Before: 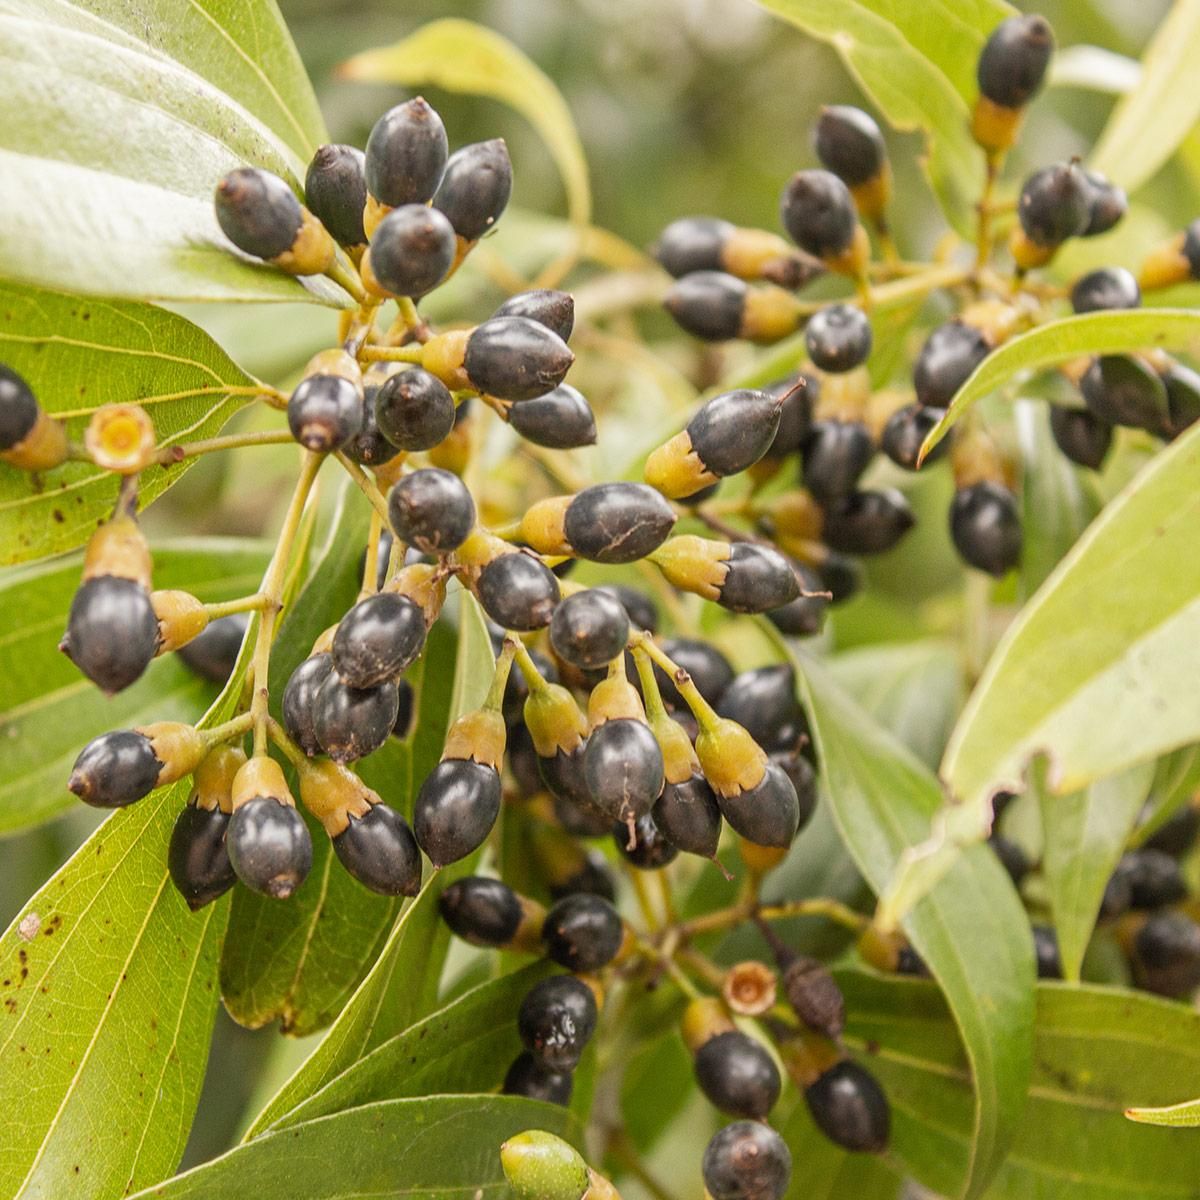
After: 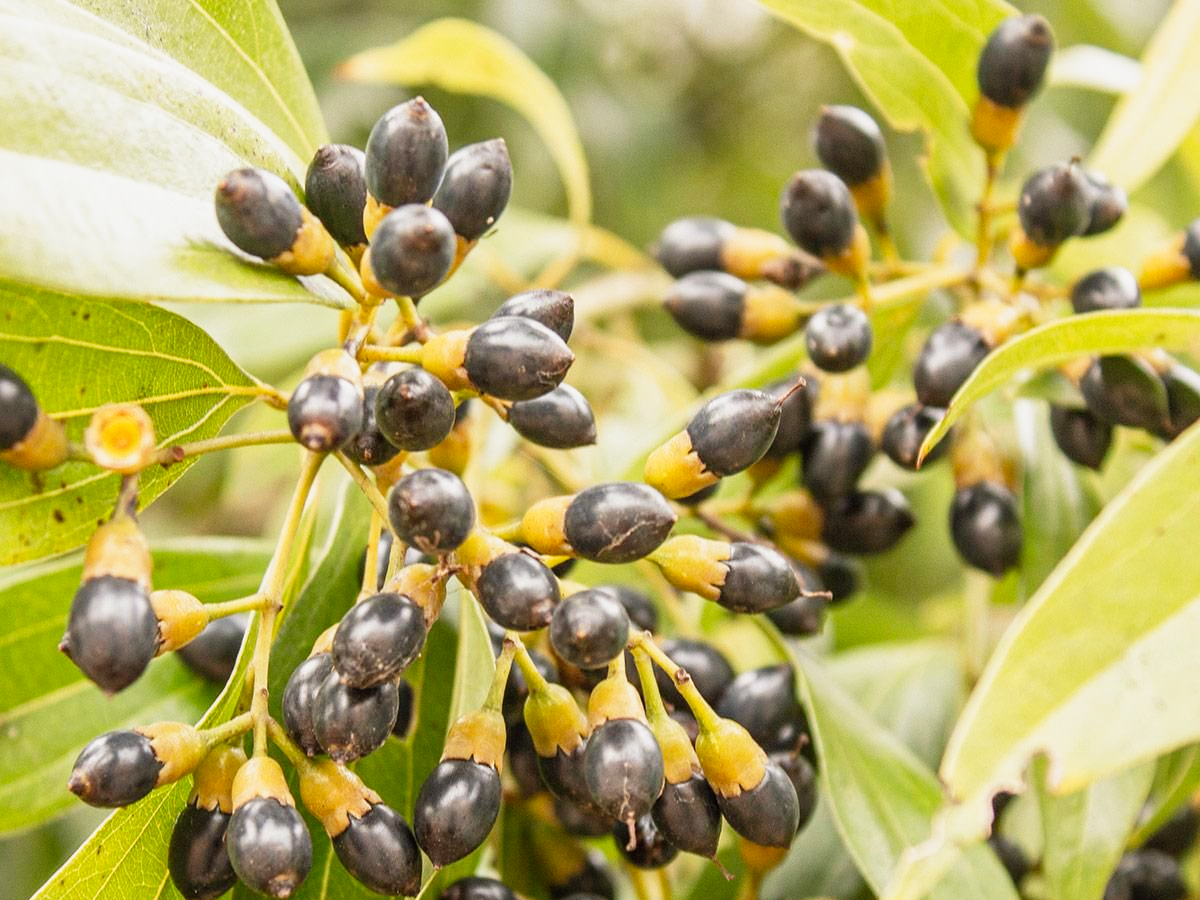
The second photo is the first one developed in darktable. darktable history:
tone curve: curves: ch0 [(0, 0) (0.091, 0.075) (0.409, 0.457) (0.733, 0.82) (0.844, 0.908) (0.909, 0.942) (1, 0.973)]; ch1 [(0, 0) (0.437, 0.404) (0.5, 0.5) (0.529, 0.556) (0.58, 0.606) (0.616, 0.654) (1, 1)]; ch2 [(0, 0) (0.442, 0.415) (0.5, 0.5) (0.535, 0.557) (0.585, 0.62) (1, 1)], preserve colors none
crop: bottom 24.99%
